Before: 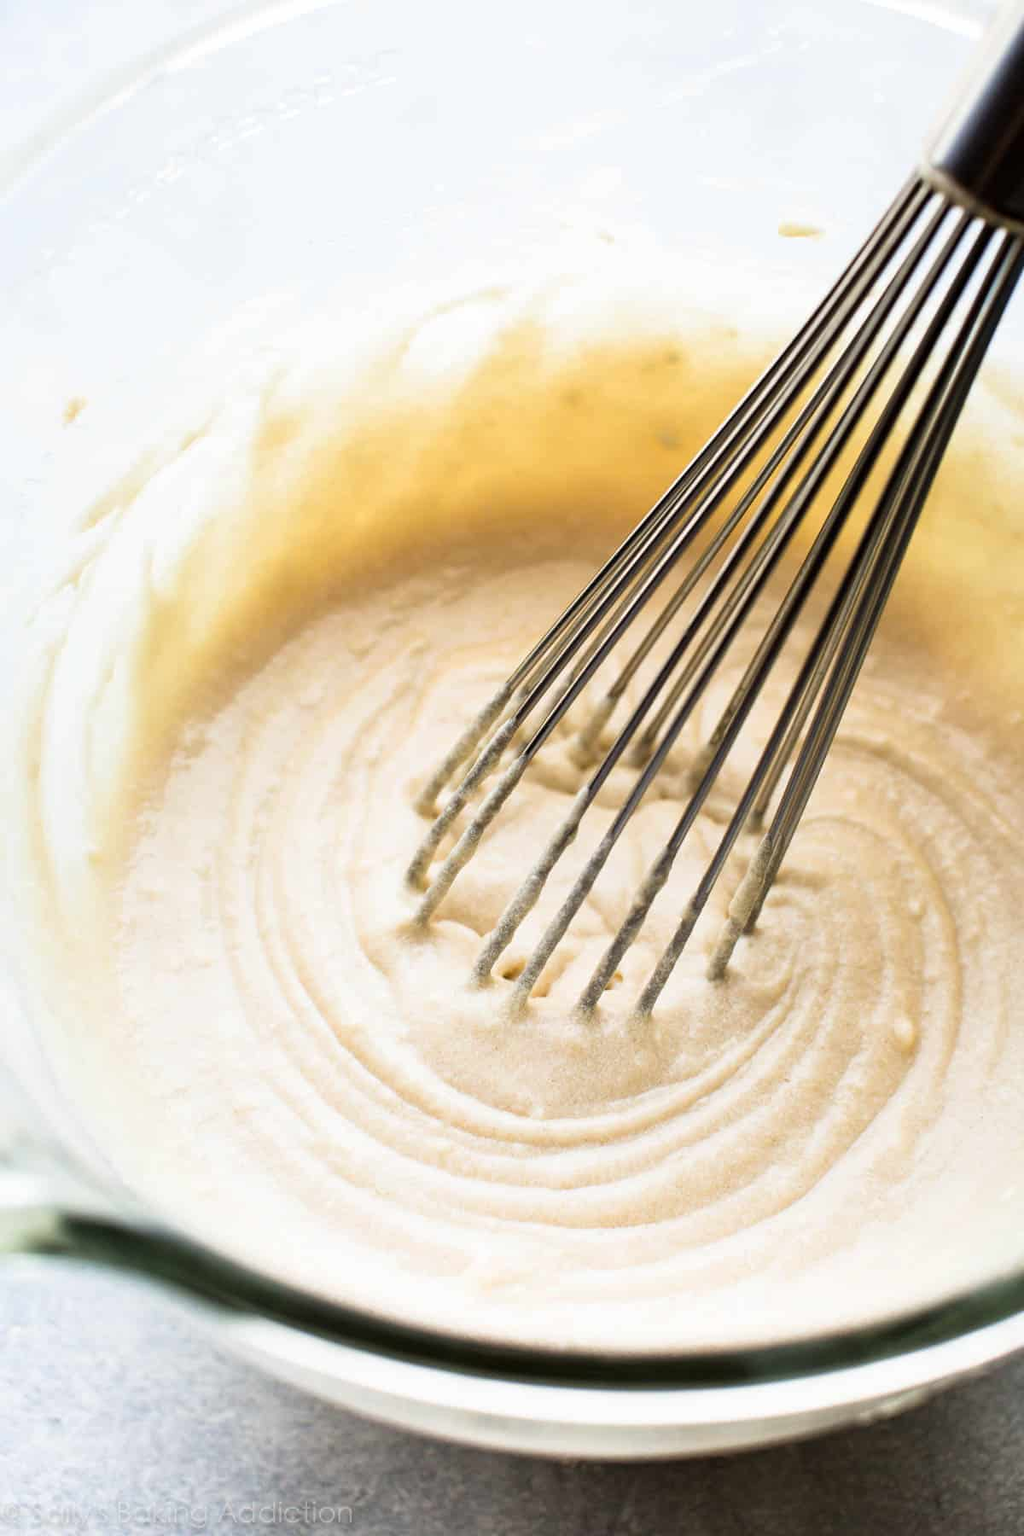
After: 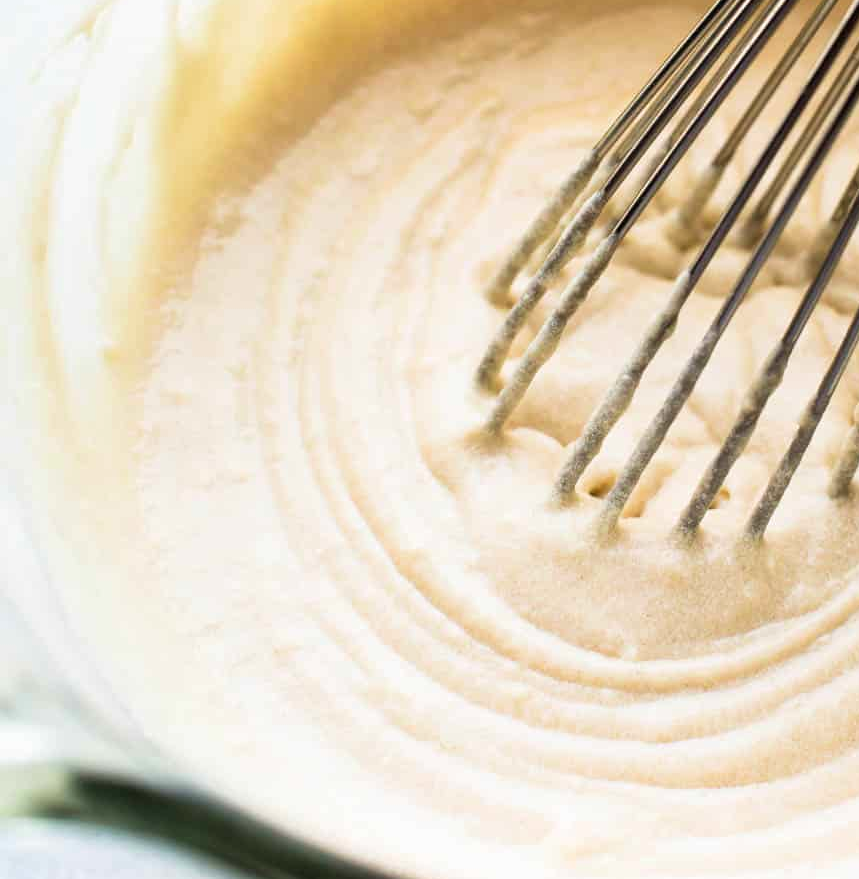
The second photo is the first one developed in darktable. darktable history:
crop: top 36.222%, right 28.341%, bottom 14.935%
velvia: strength 14.99%
